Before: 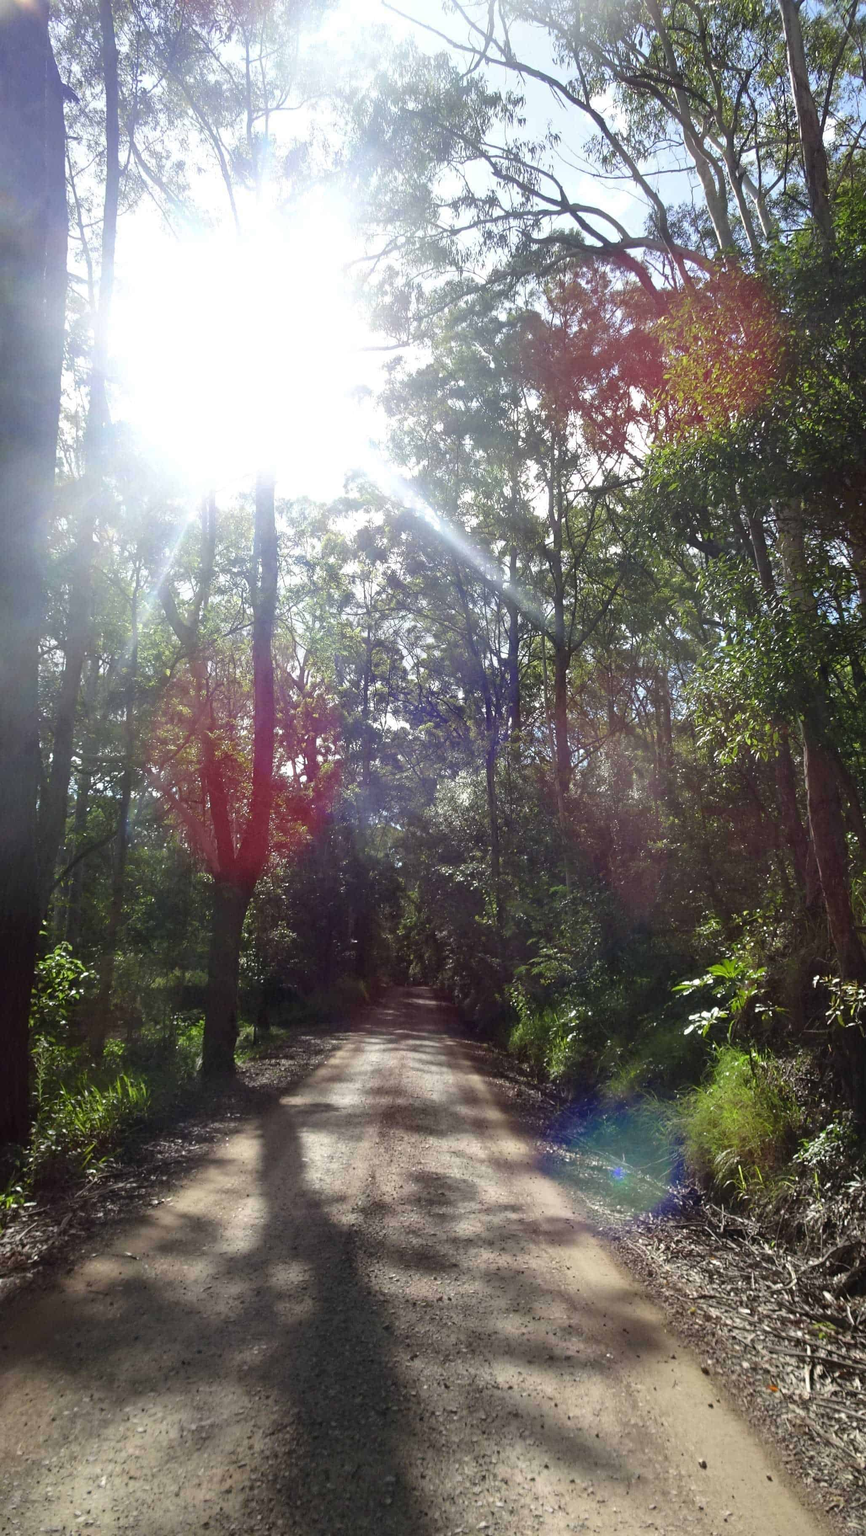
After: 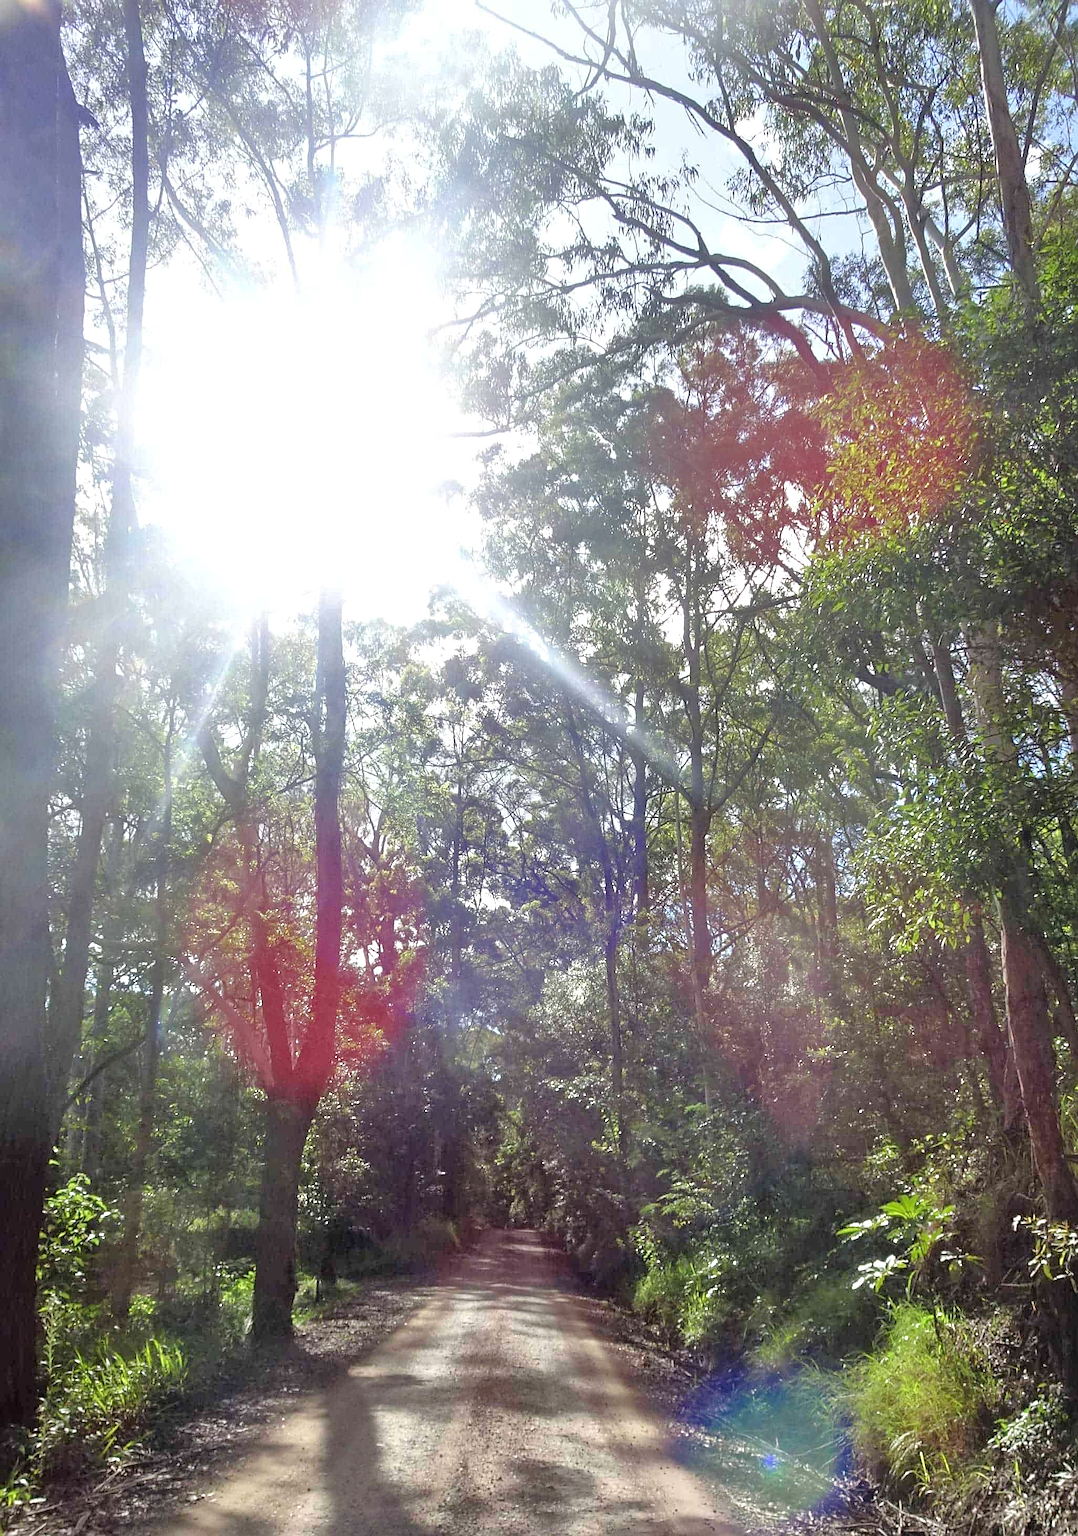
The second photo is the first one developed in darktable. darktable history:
crop: bottom 19.717%
sharpen: on, module defaults
local contrast: mode bilateral grid, contrast 20, coarseness 50, detail 119%, midtone range 0.2
tone equalizer: -7 EV 0.144 EV, -6 EV 0.619 EV, -5 EV 1.17 EV, -4 EV 1.31 EV, -3 EV 1.18 EV, -2 EV 0.6 EV, -1 EV 0.157 EV
